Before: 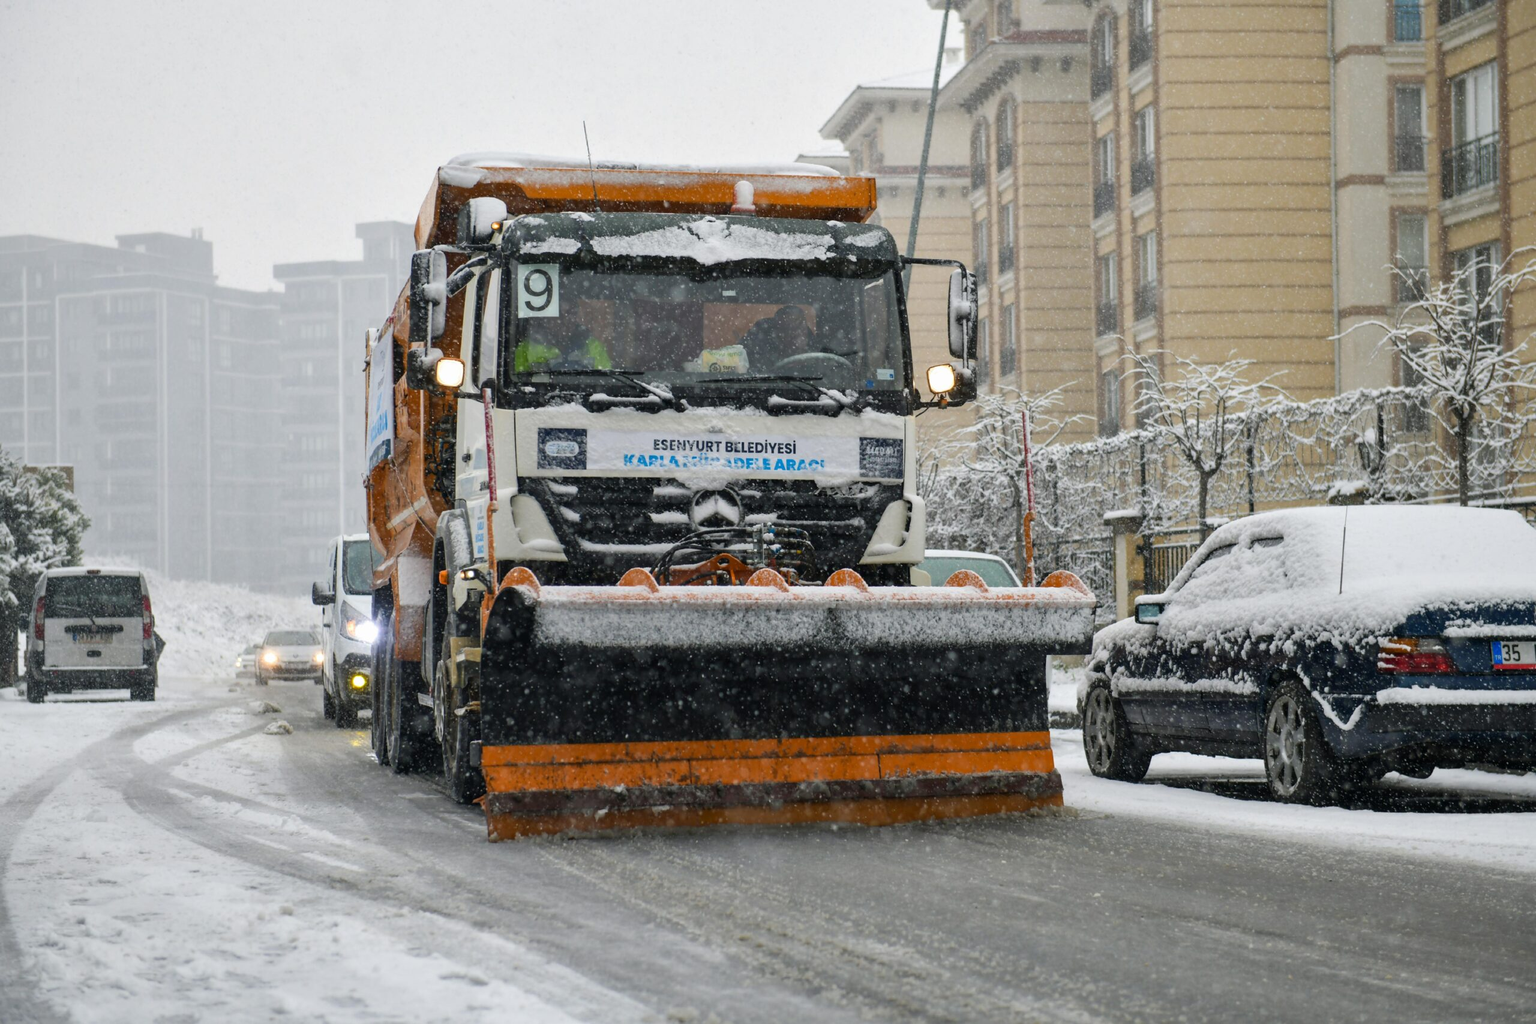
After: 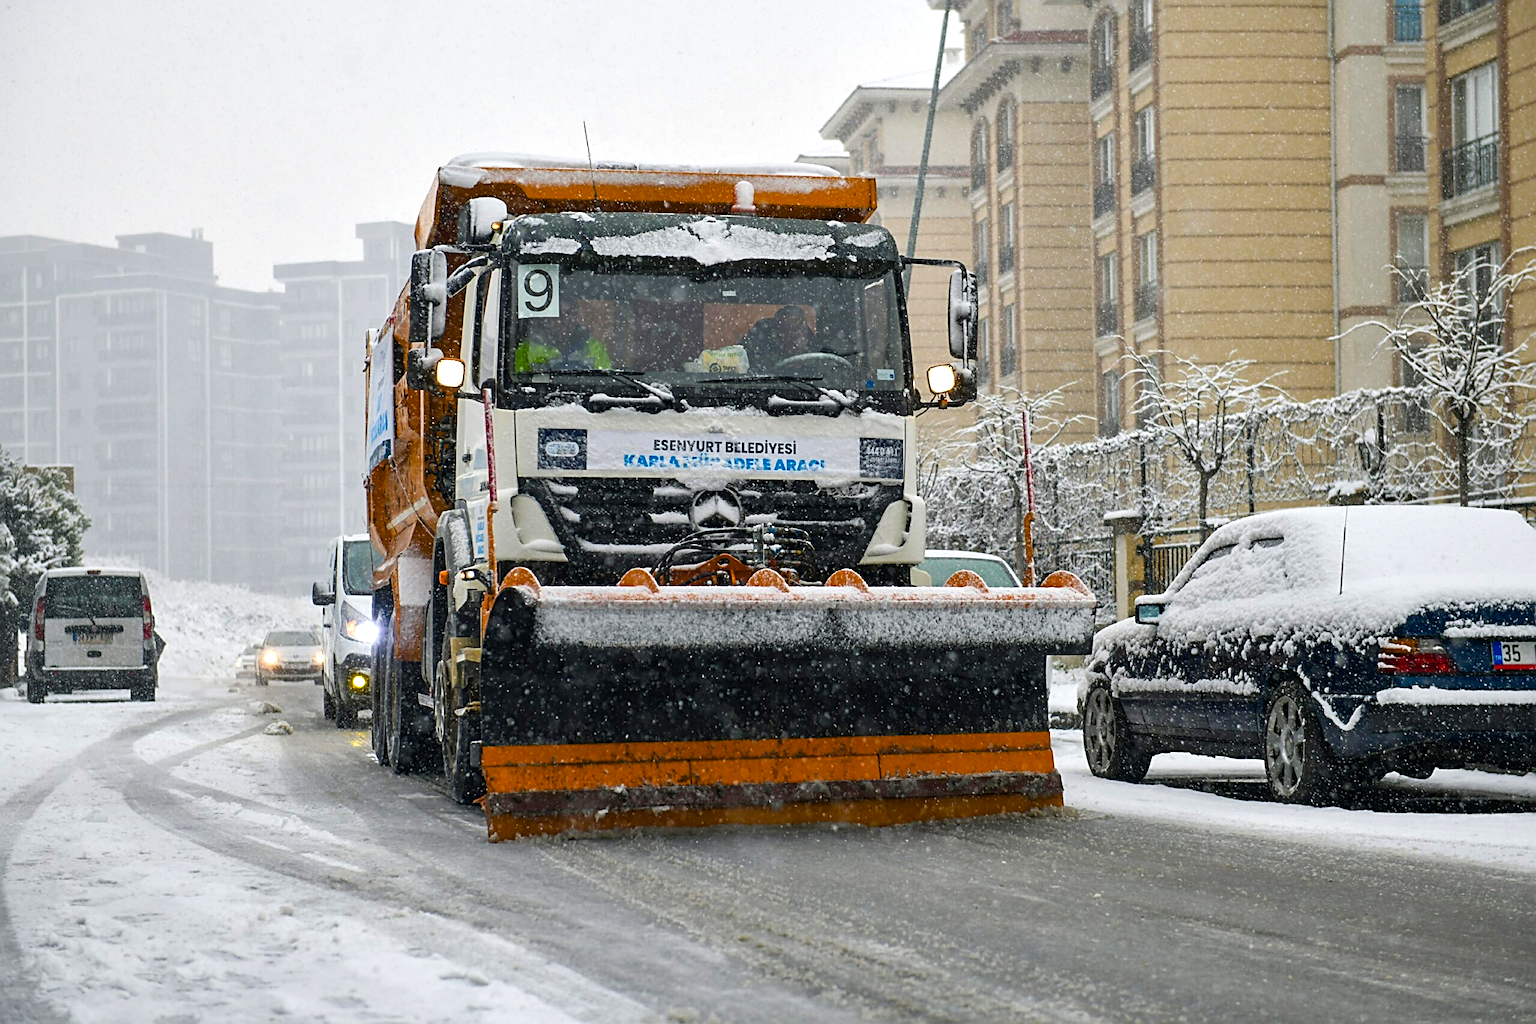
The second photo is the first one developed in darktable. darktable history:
color balance rgb: linear chroma grading › shadows 16%, perceptual saturation grading › global saturation 8%, perceptual saturation grading › shadows 4%, perceptual brilliance grading › global brilliance 2%, perceptual brilliance grading › highlights 8%, perceptual brilliance grading › shadows -4%, global vibrance 16%, saturation formula JzAzBz (2021)
sharpen: radius 2.676, amount 0.669
